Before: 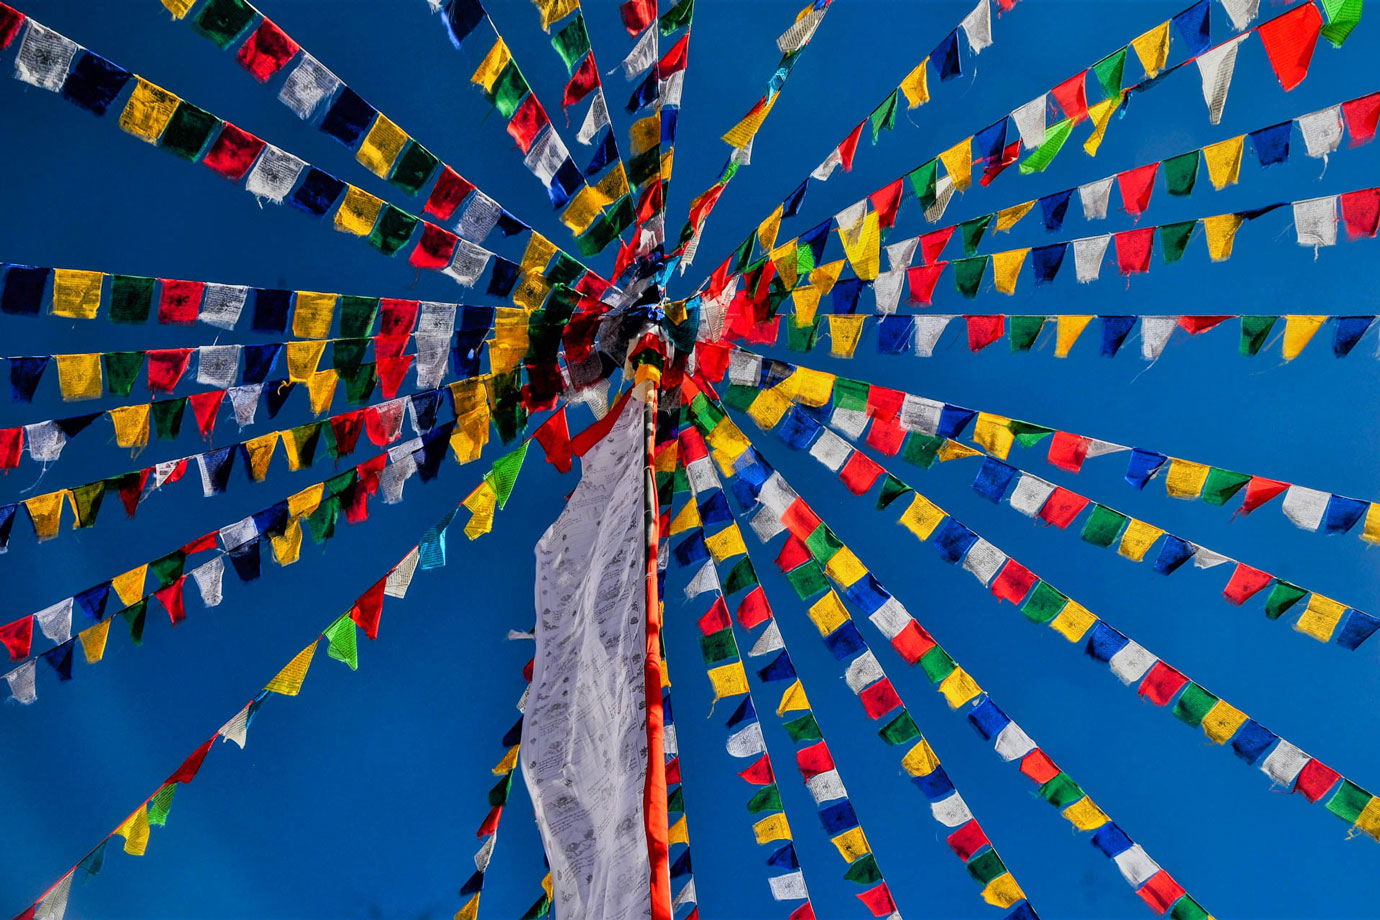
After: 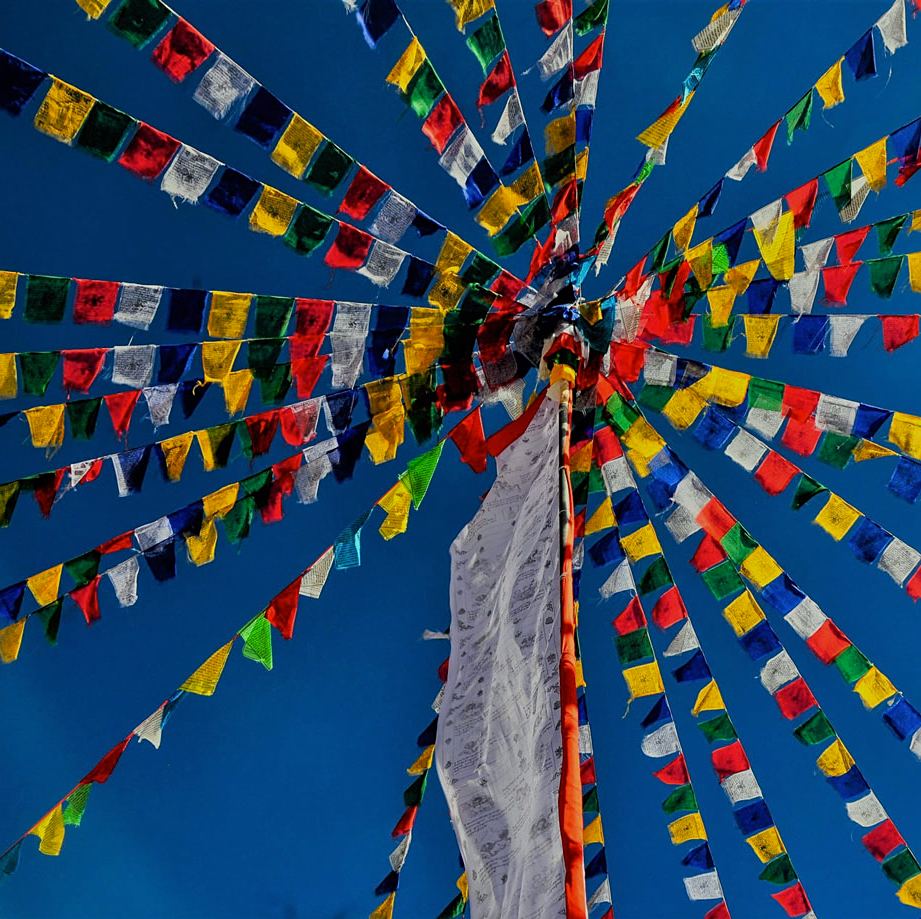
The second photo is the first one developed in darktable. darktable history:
exposure: exposure -0.304 EV, compensate highlight preservation false
sharpen: amount 0.206
crop and rotate: left 6.209%, right 26.984%
color correction: highlights a* -4.51, highlights b* 6.4
